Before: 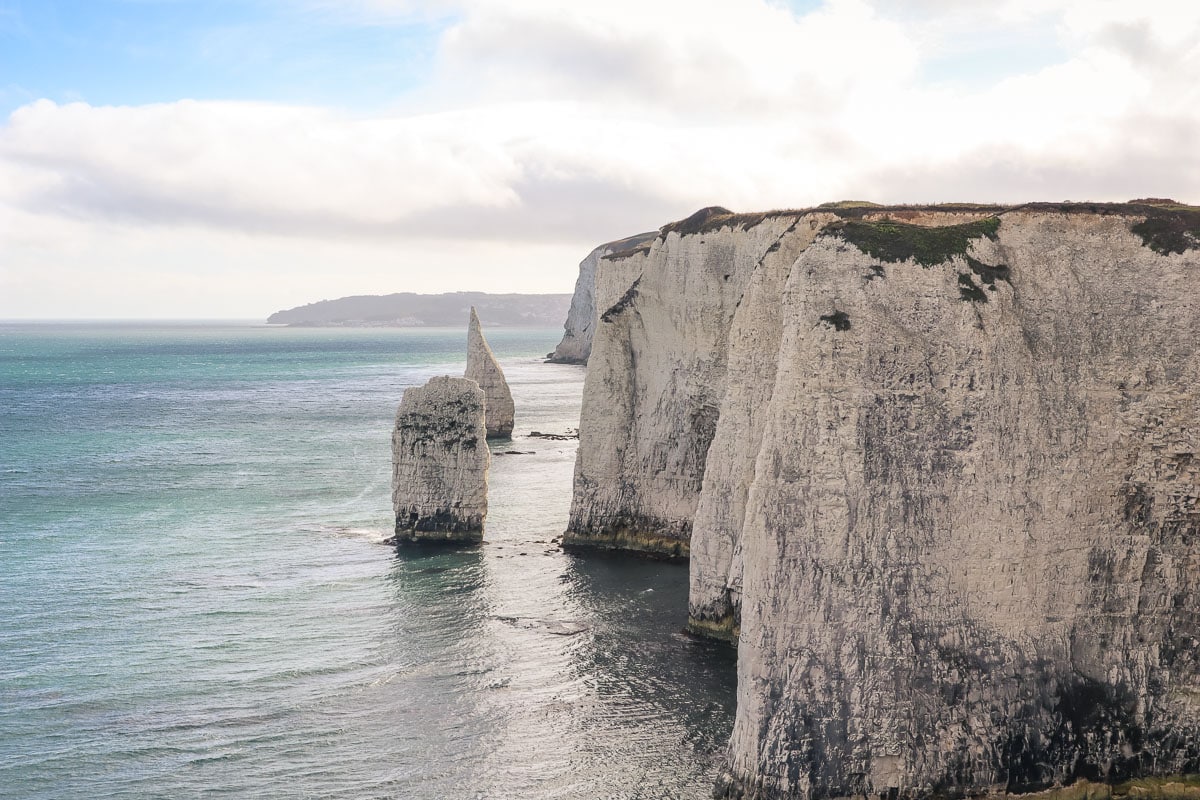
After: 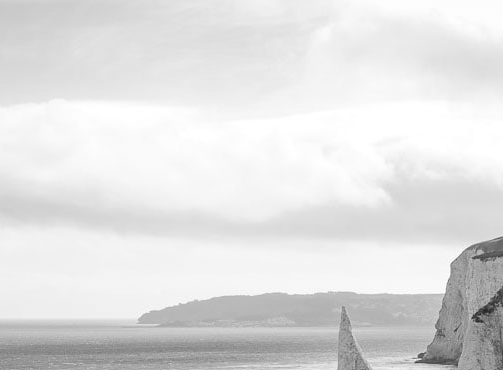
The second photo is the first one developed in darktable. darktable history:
monochrome: on, module defaults
crop and rotate: left 10.817%, top 0.062%, right 47.194%, bottom 53.626%
